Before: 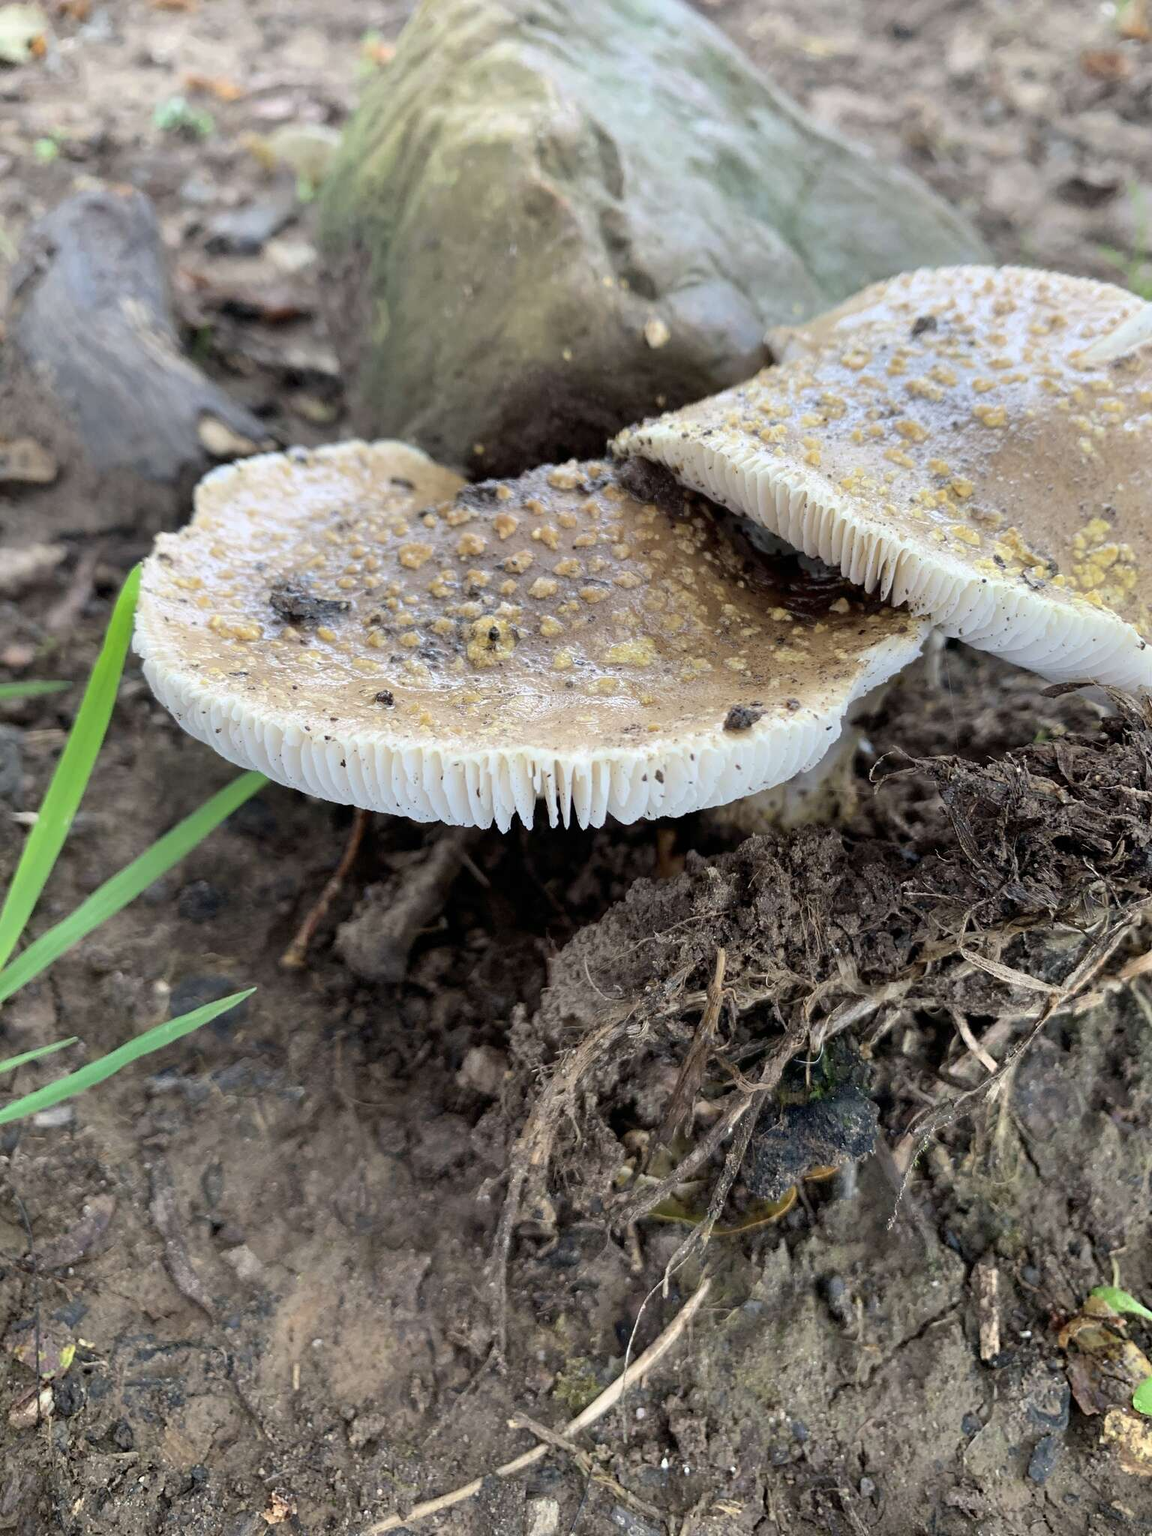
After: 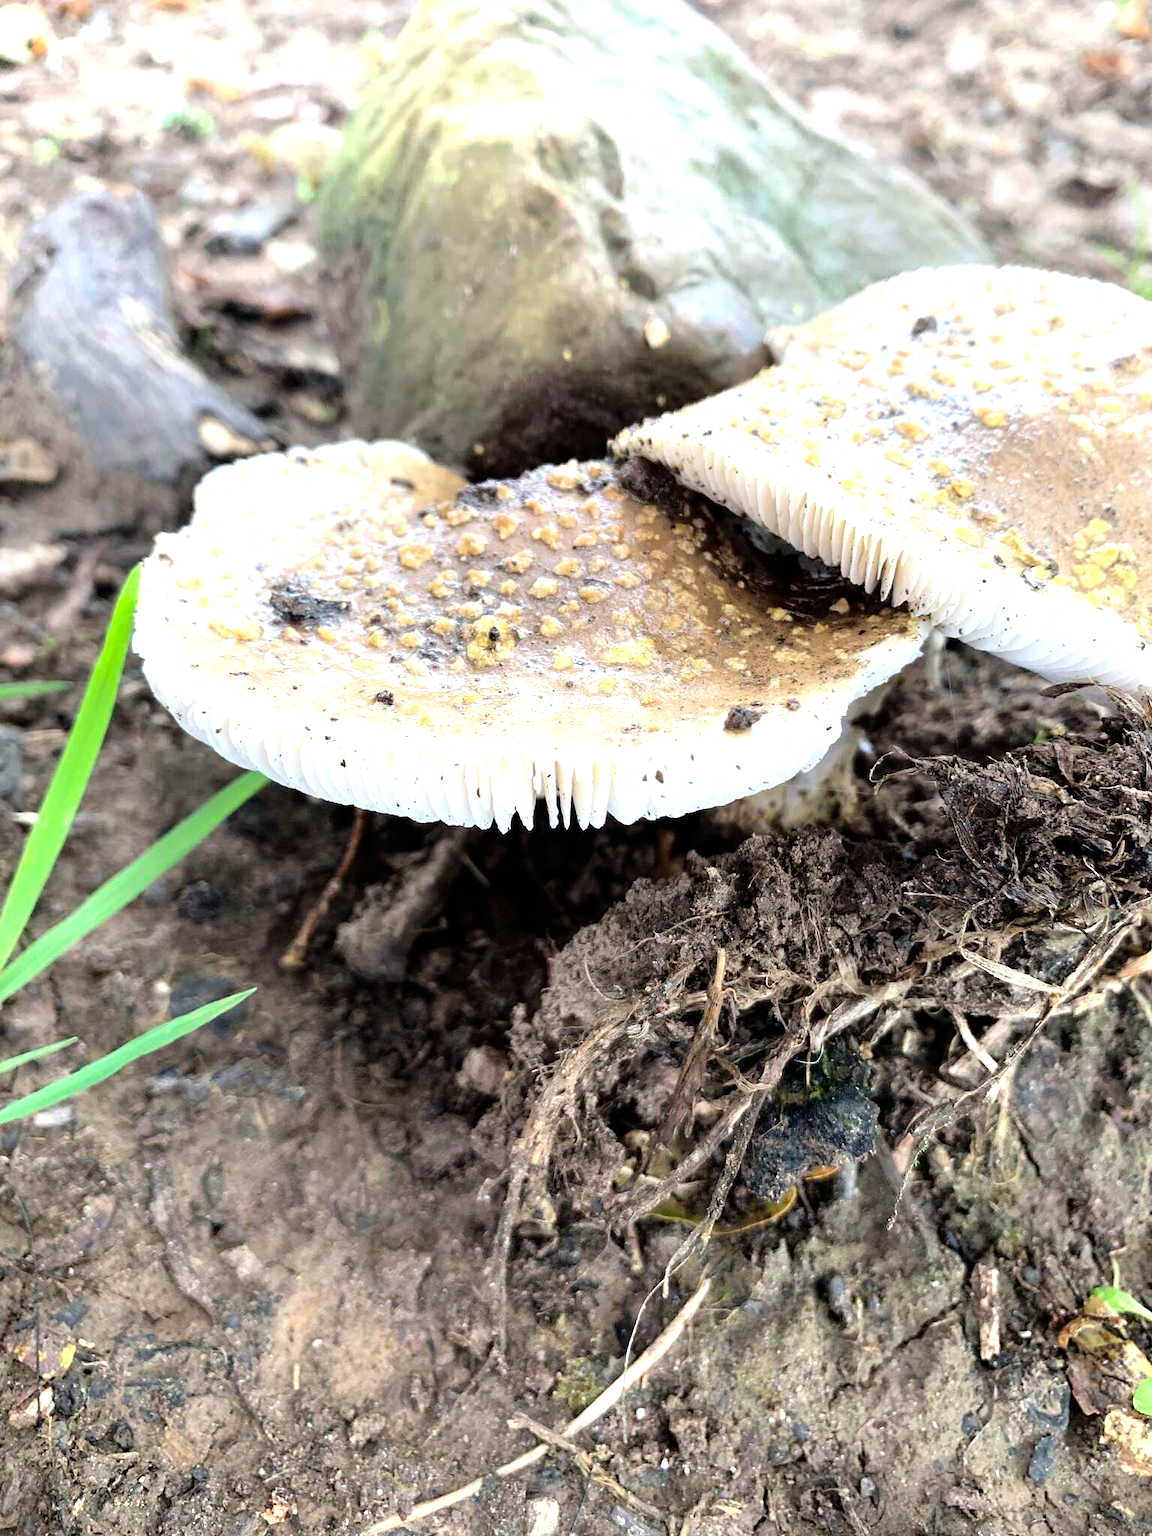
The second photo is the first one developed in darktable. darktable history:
tone equalizer: -8 EV -1.06 EV, -7 EV -1.02 EV, -6 EV -0.84 EV, -5 EV -0.562 EV, -3 EV 0.599 EV, -2 EV 0.889 EV, -1 EV 0.991 EV, +0 EV 1.07 EV
